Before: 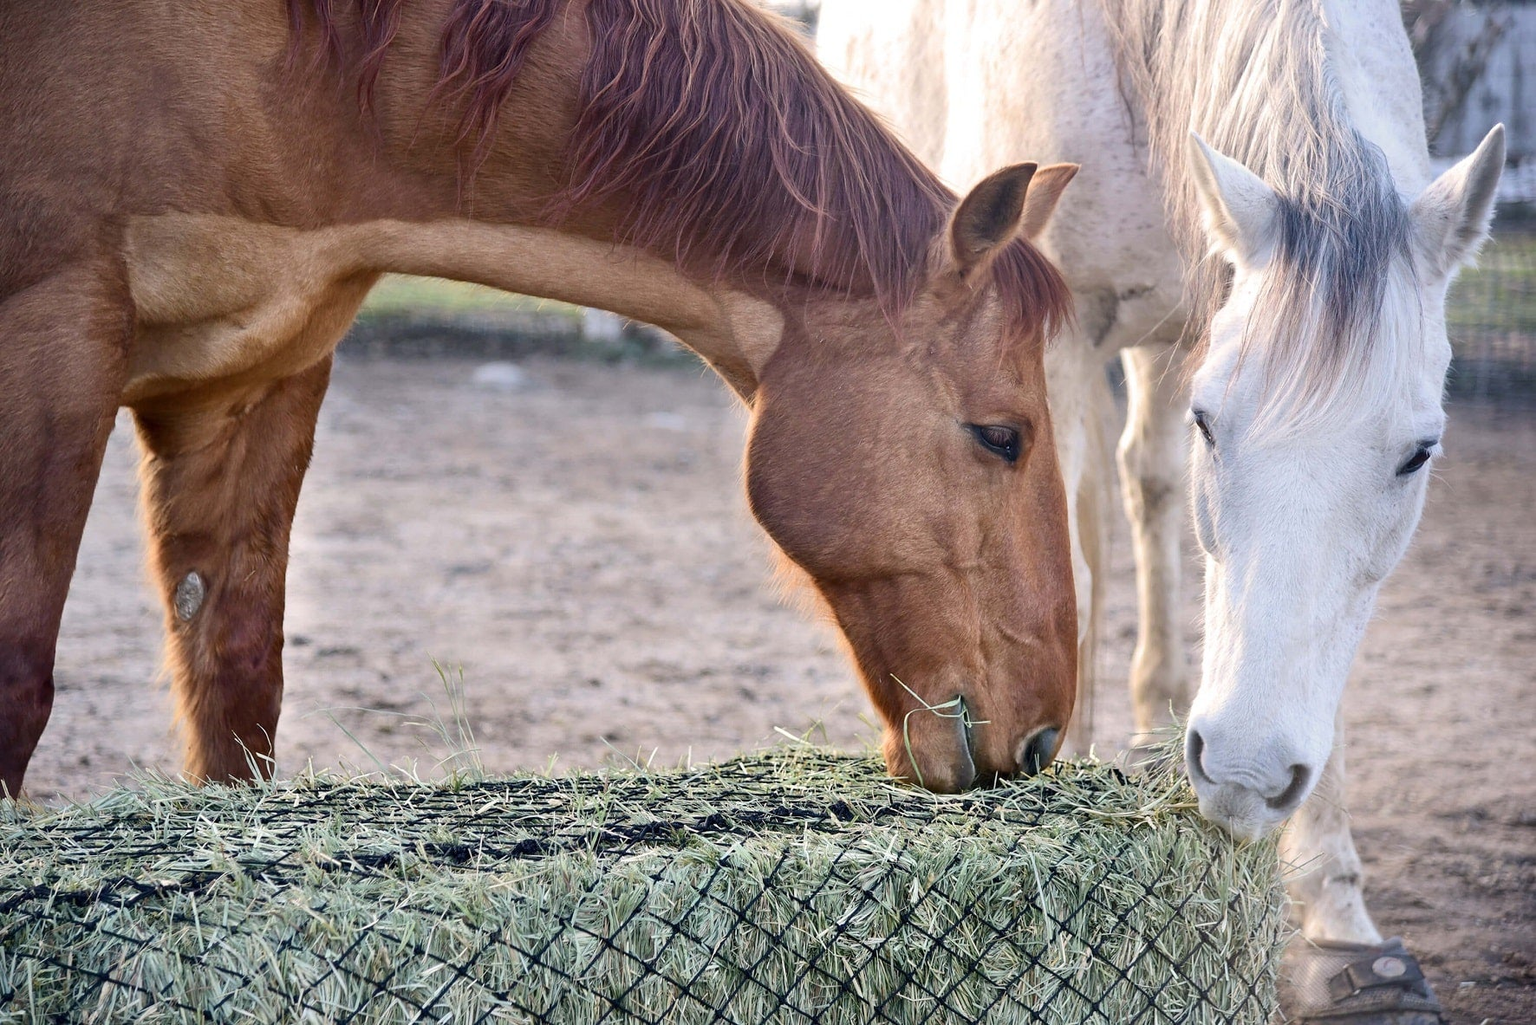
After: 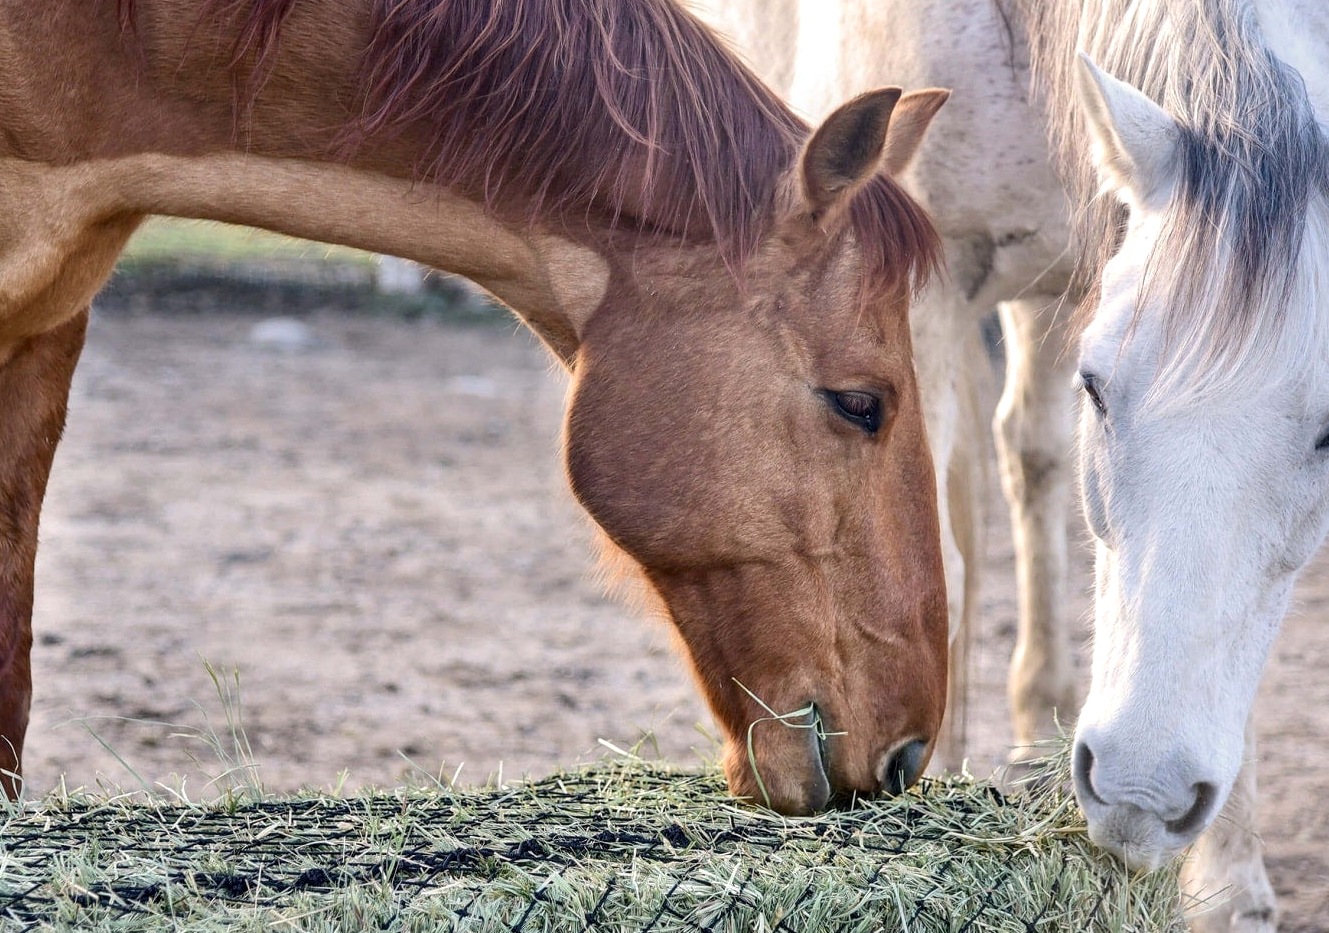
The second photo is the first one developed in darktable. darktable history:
crop: left 16.651%, top 8.461%, right 8.299%, bottom 12.652%
color zones: curves: ch0 [(0, 0.5) (0.143, 0.5) (0.286, 0.5) (0.429, 0.5) (0.62, 0.489) (0.714, 0.445) (0.844, 0.496) (1, 0.5)]; ch1 [(0, 0.5) (0.143, 0.5) (0.286, 0.5) (0.429, 0.5) (0.571, 0.5) (0.714, 0.523) (0.857, 0.5) (1, 0.5)]
local contrast: on, module defaults
